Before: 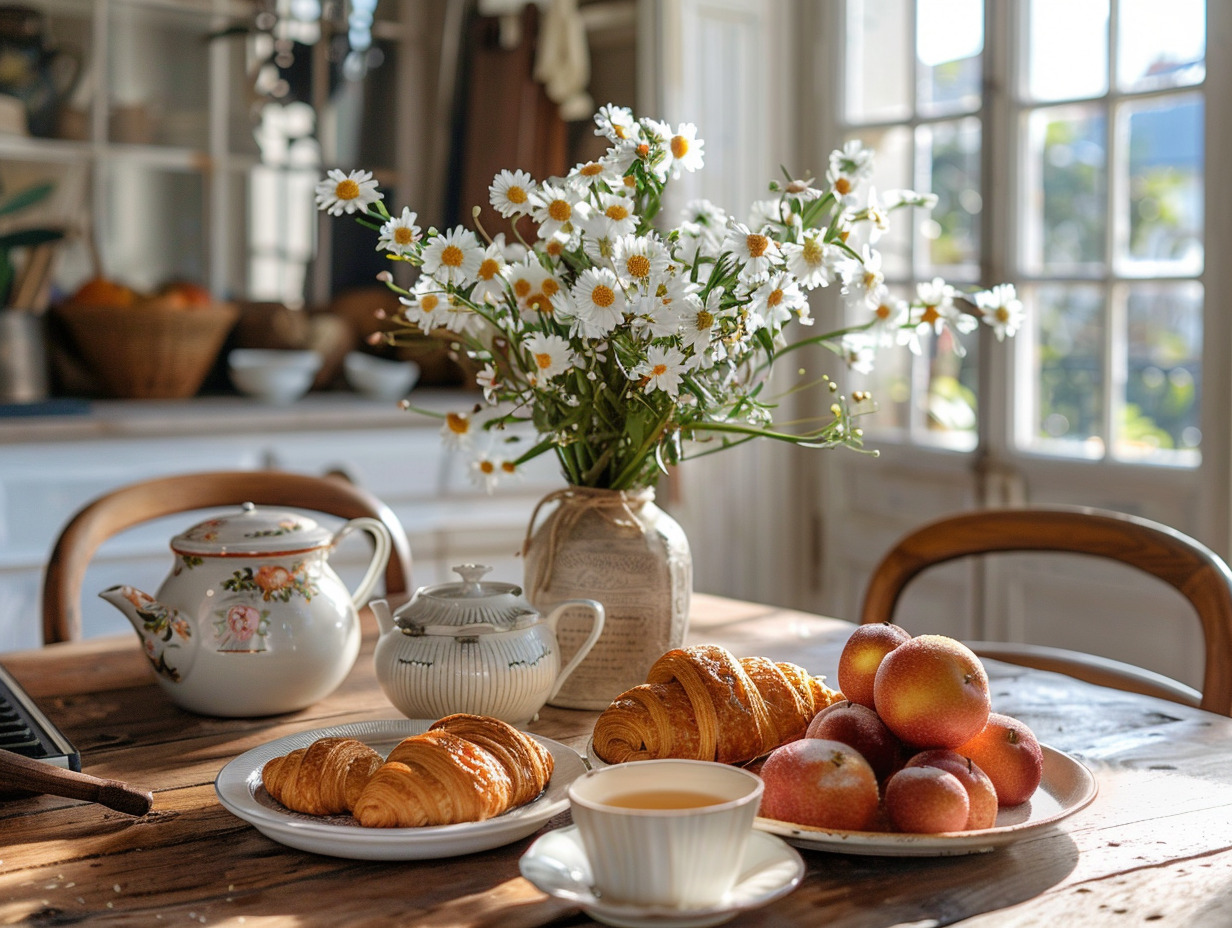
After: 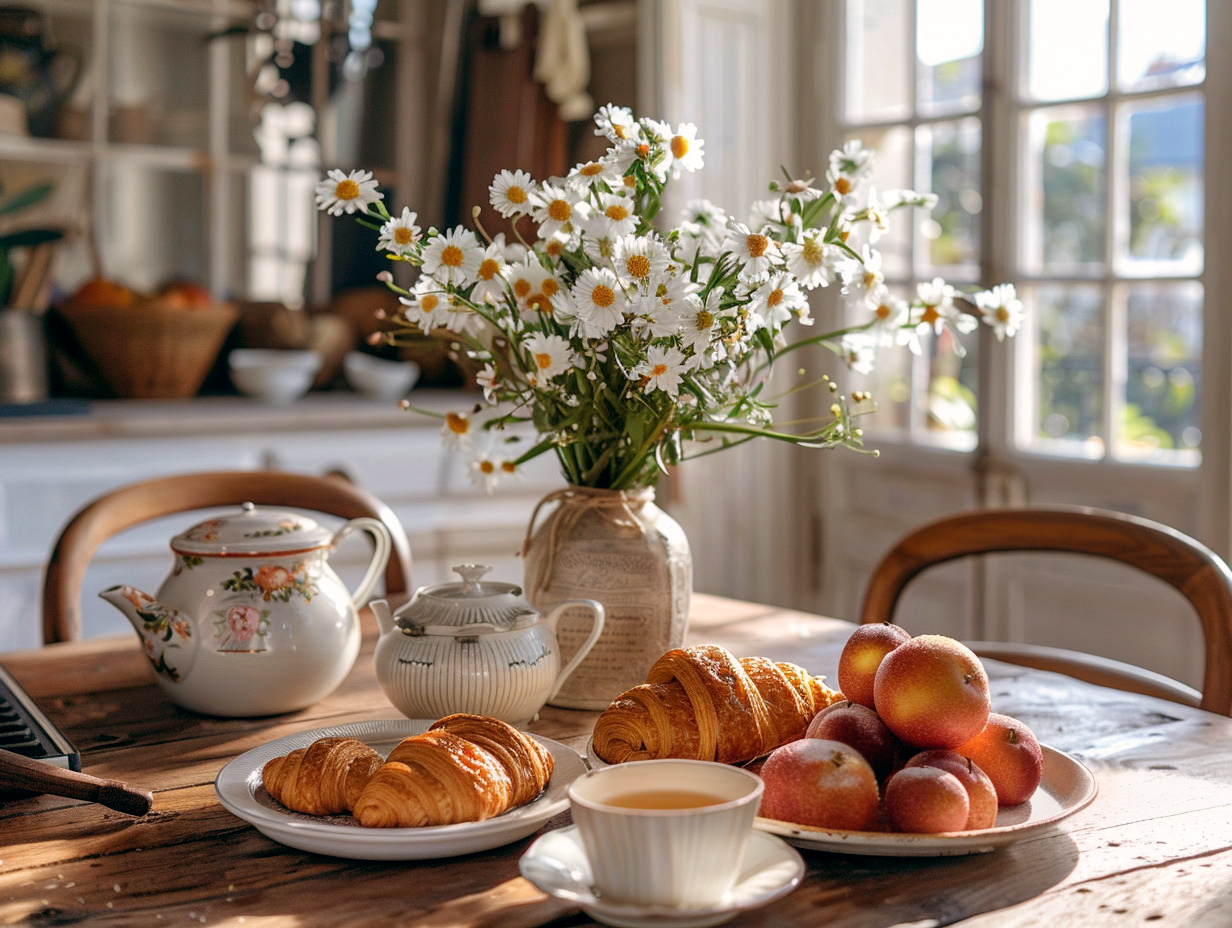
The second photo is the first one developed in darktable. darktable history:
local contrast: mode bilateral grid, contrast 10, coarseness 25, detail 115%, midtone range 0.2
color balance: lift [0.998, 0.998, 1.001, 1.002], gamma [0.995, 1.025, 0.992, 0.975], gain [0.995, 1.02, 0.997, 0.98]
